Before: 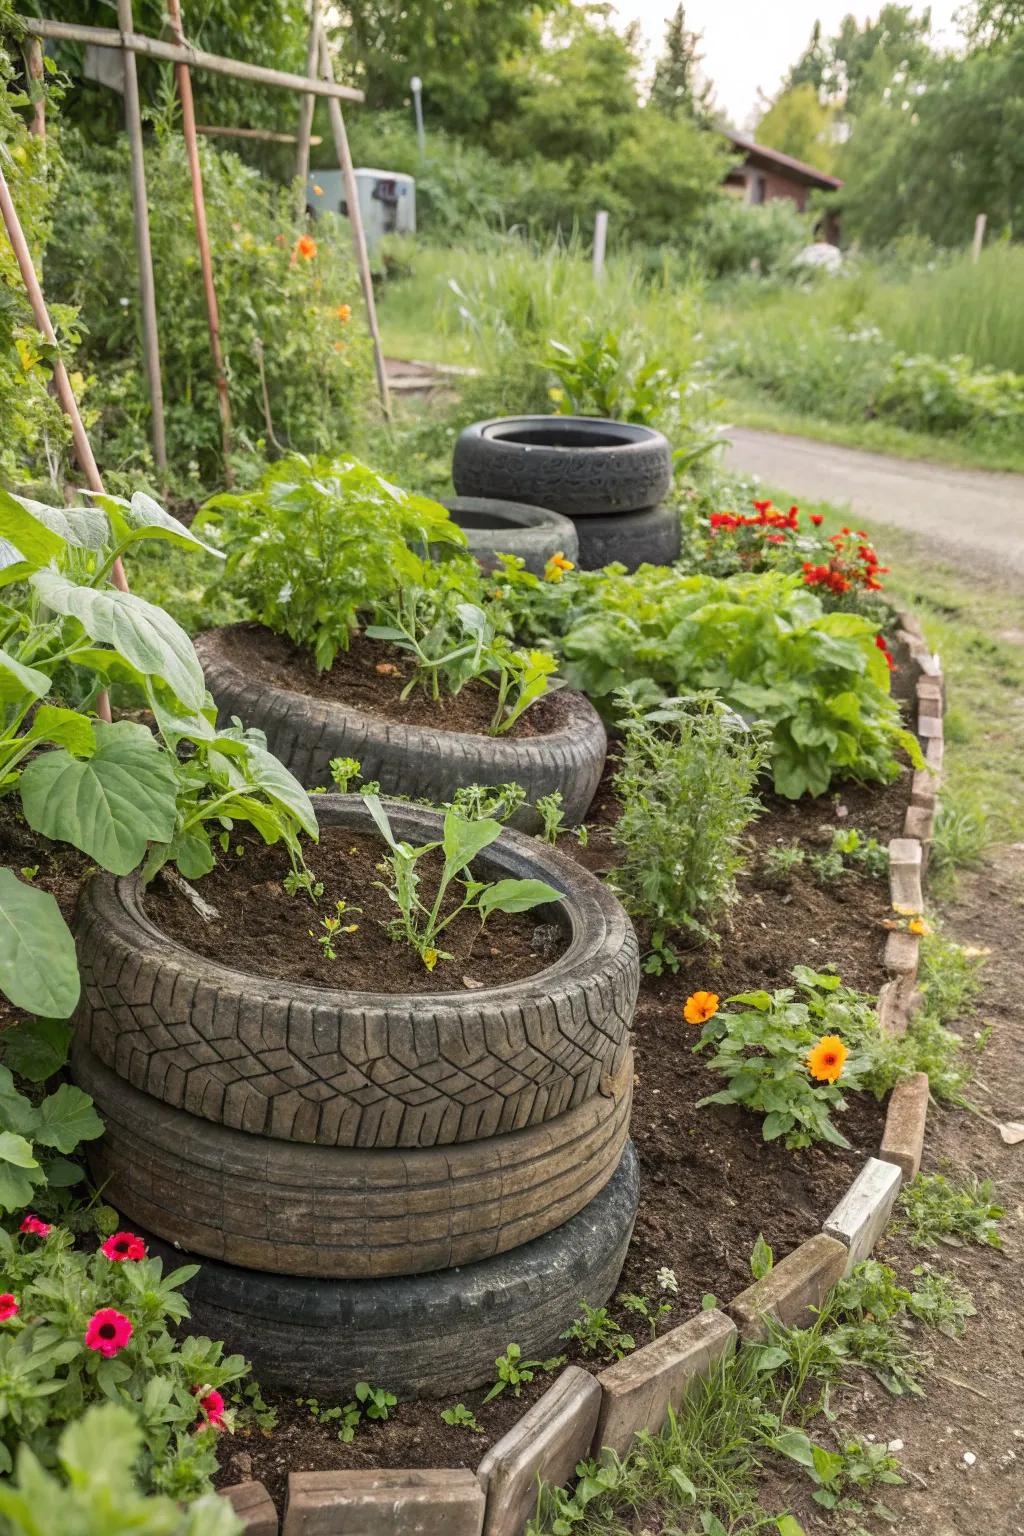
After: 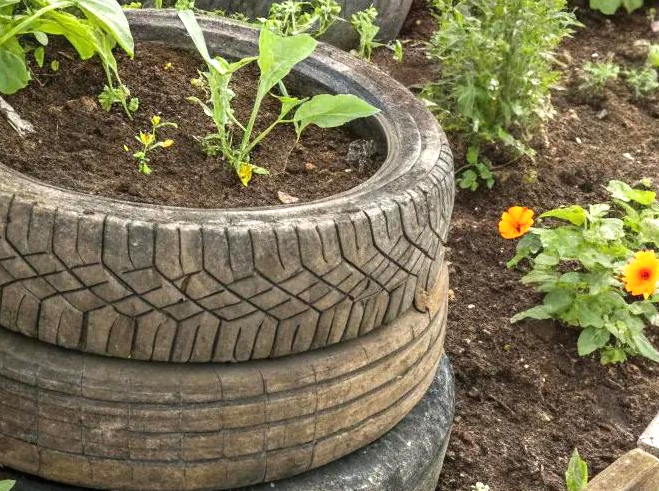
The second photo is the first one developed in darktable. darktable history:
crop: left 18.091%, top 51.13%, right 17.525%, bottom 16.85%
exposure: black level correction 0, exposure 0.7 EV, compensate exposure bias true, compensate highlight preservation false
